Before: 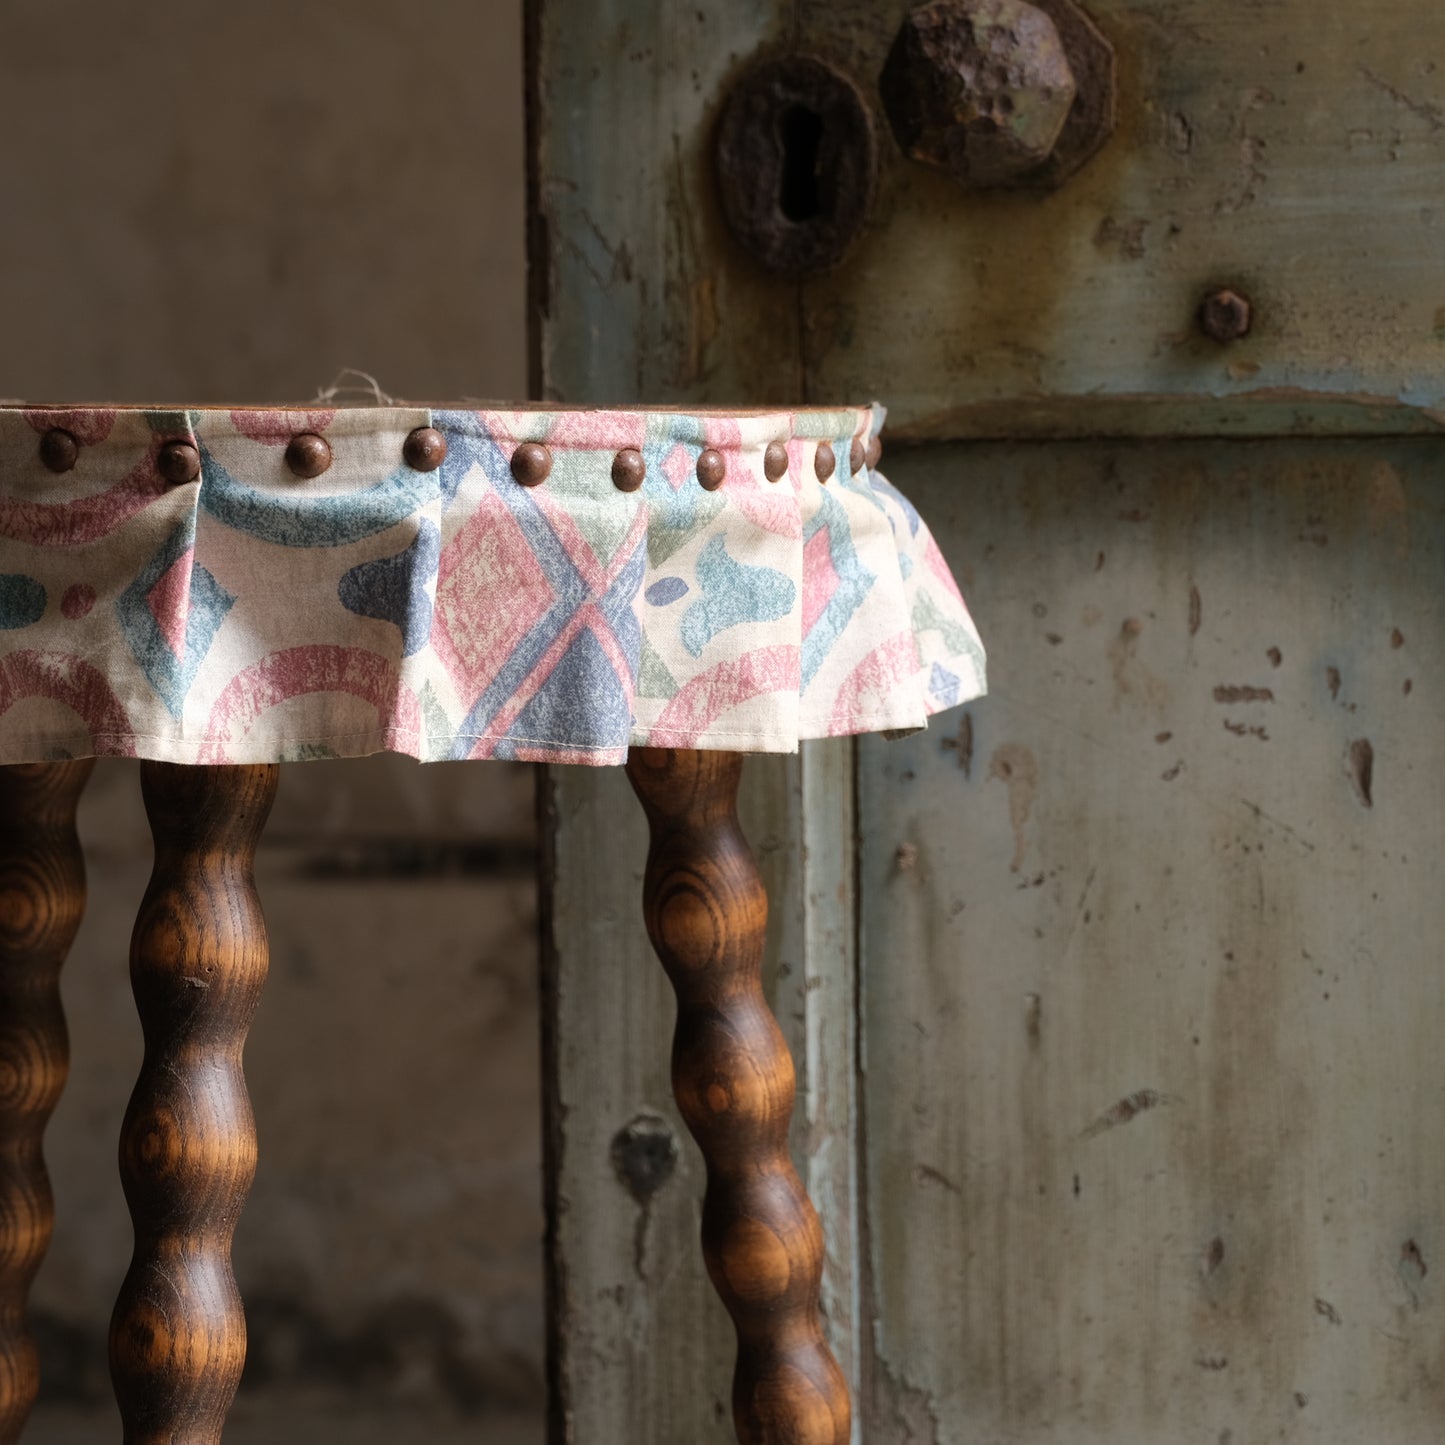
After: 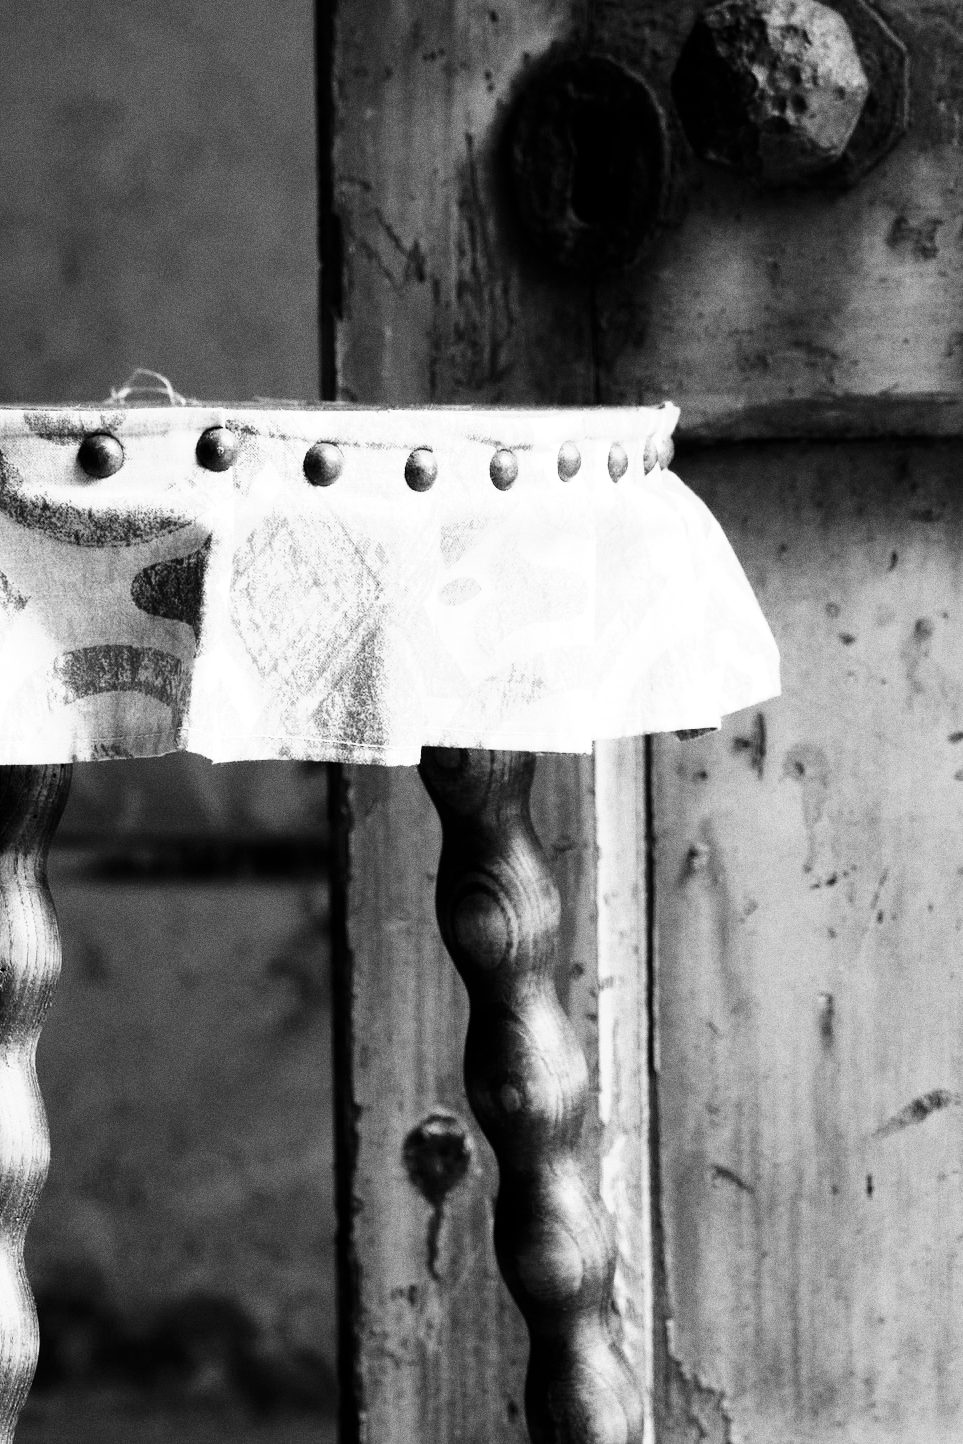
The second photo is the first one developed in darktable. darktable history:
color balance rgb: linear chroma grading › global chroma 25%, perceptual saturation grading › global saturation 40%, perceptual brilliance grading › global brilliance 30%, global vibrance 40%
base curve: curves: ch0 [(0, 0.003) (0.001, 0.002) (0.006, 0.004) (0.02, 0.022) (0.048, 0.086) (0.094, 0.234) (0.162, 0.431) (0.258, 0.629) (0.385, 0.8) (0.548, 0.918) (0.751, 0.988) (1, 1)], preserve colors none
contrast brightness saturation: contrast -0.03, brightness -0.59, saturation -1
crop and rotate: left 14.385%, right 18.948%
grain: coarseness 0.09 ISO, strength 40%
exposure: exposure 0.3 EV, compensate highlight preservation false
tone equalizer: on, module defaults
